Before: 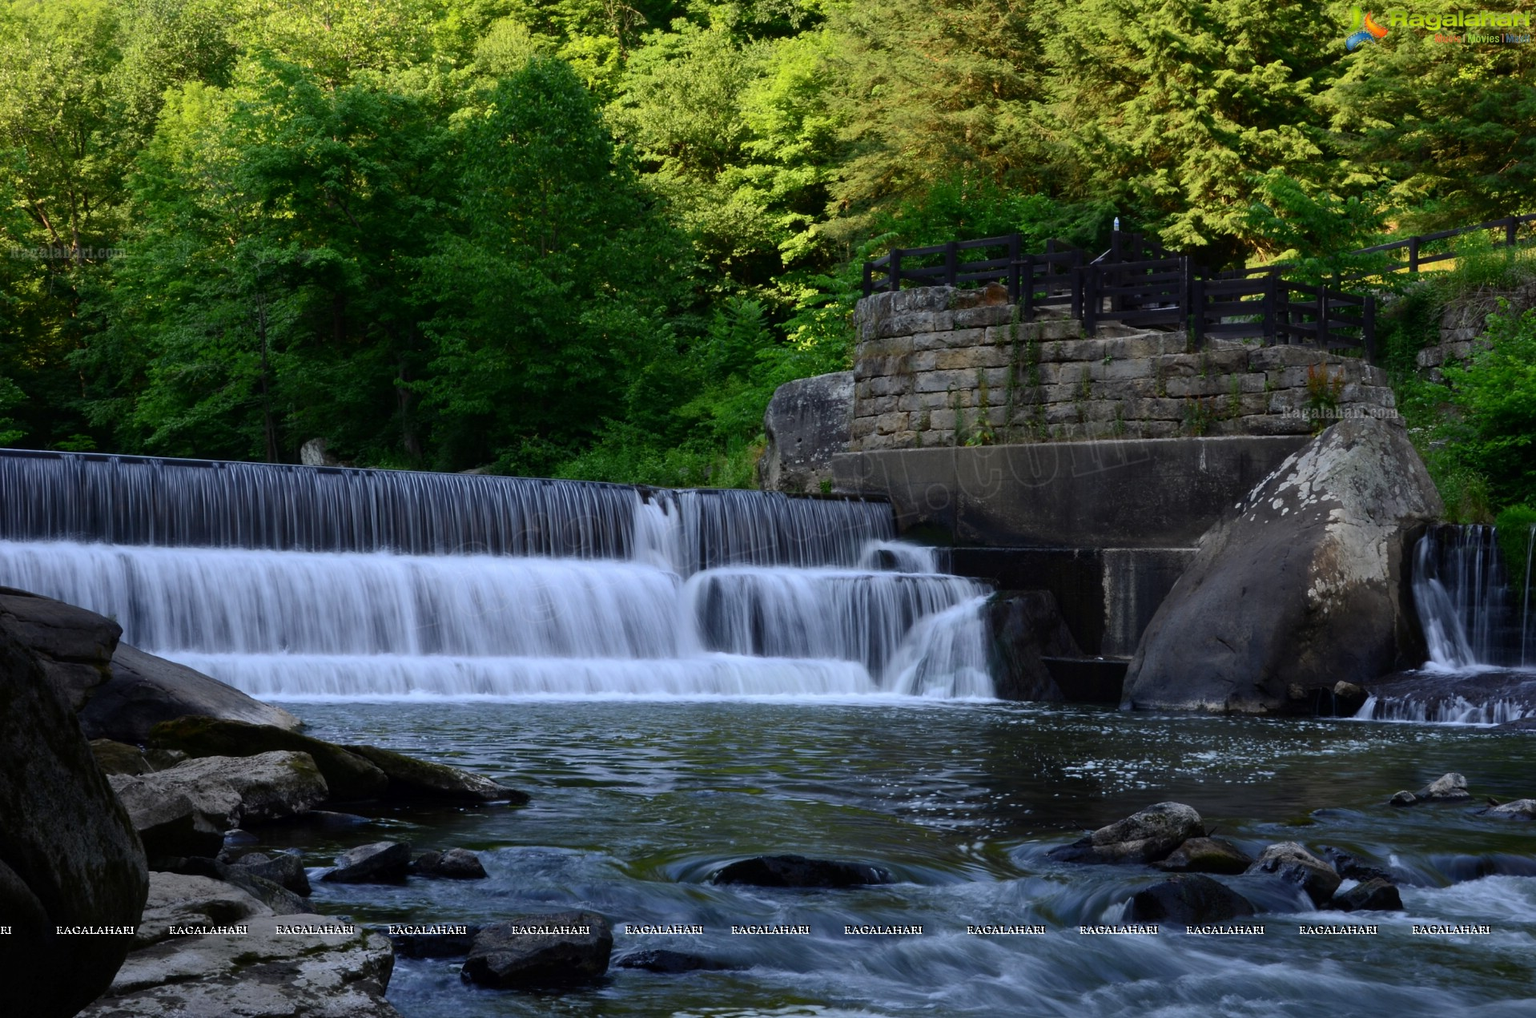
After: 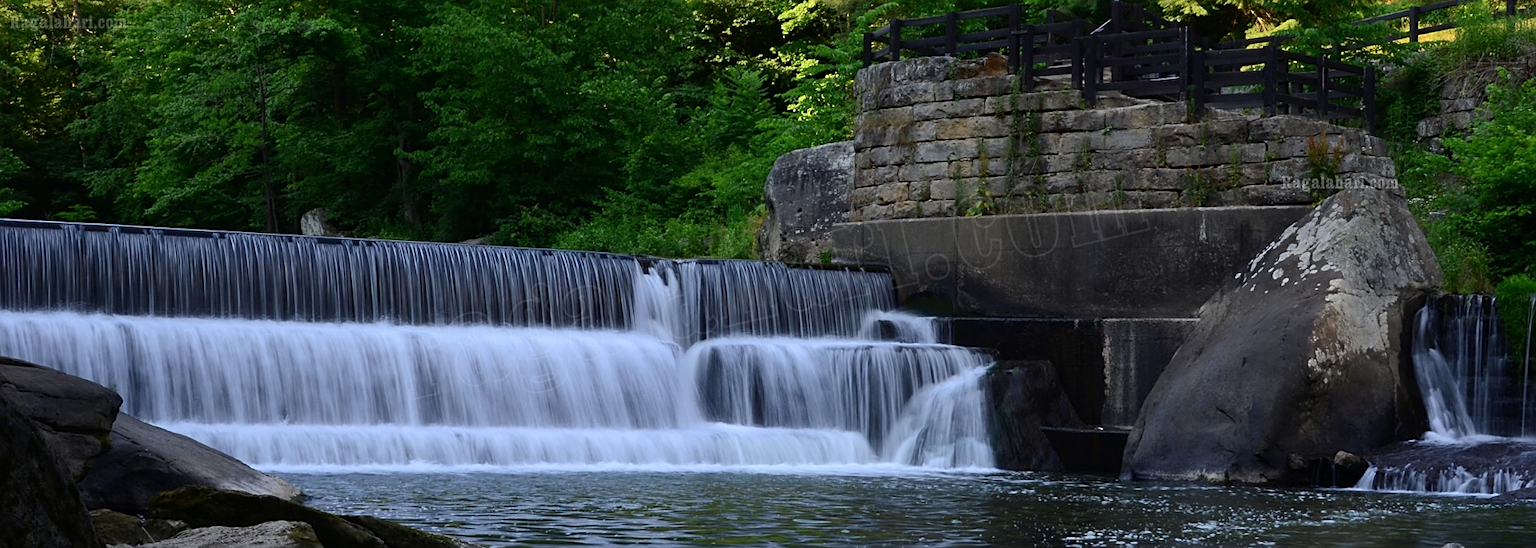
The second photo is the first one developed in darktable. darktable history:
crop and rotate: top 22.629%, bottom 23.432%
sharpen: on, module defaults
